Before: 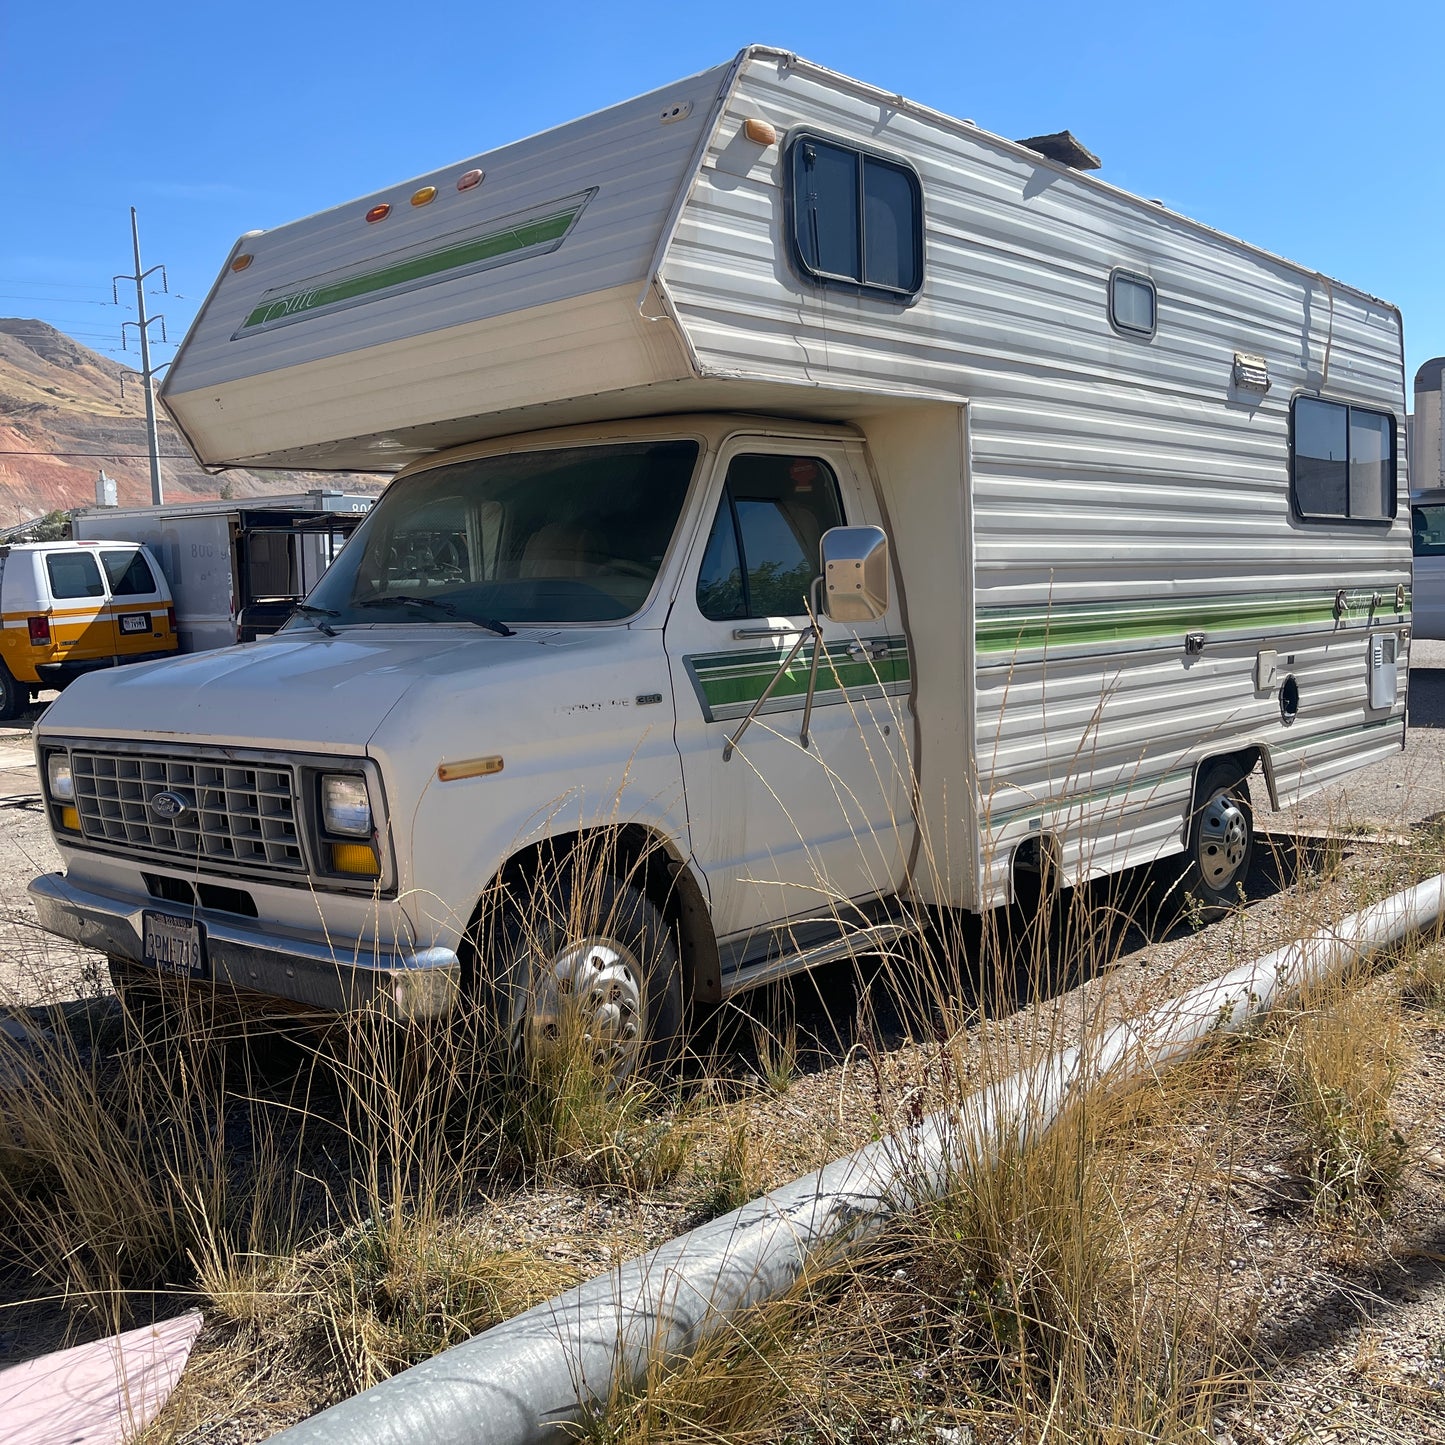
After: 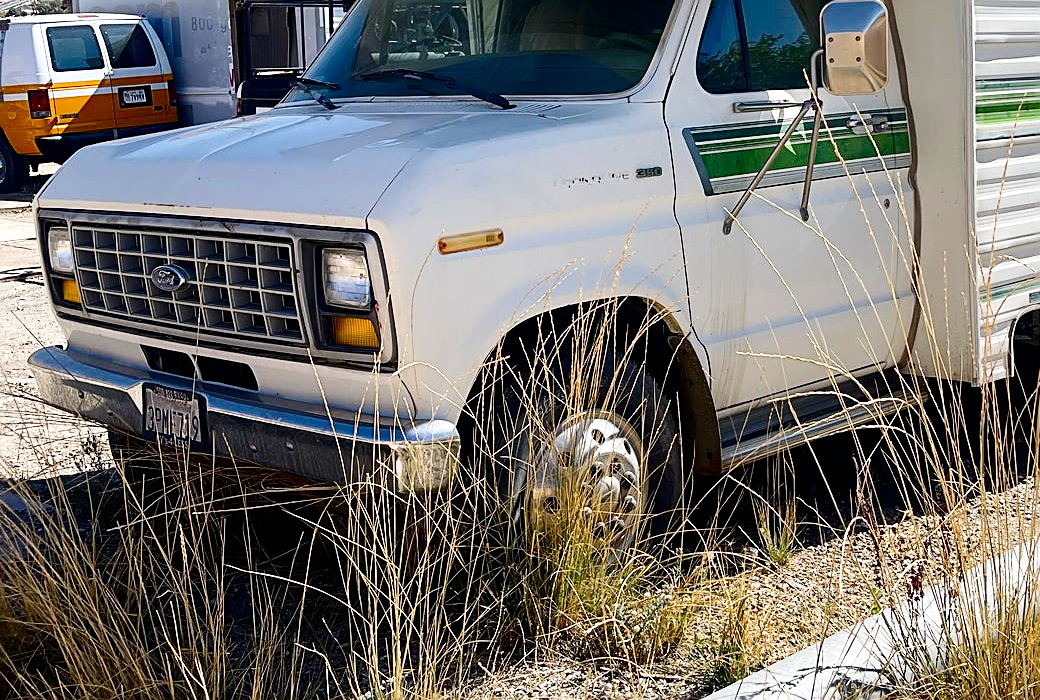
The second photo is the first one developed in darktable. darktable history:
sharpen: on, module defaults
base curve: curves: ch0 [(0, 0) (0.008, 0.007) (0.022, 0.029) (0.048, 0.089) (0.092, 0.197) (0.191, 0.399) (0.275, 0.534) (0.357, 0.65) (0.477, 0.78) (0.542, 0.833) (0.799, 0.973) (1, 1)], preserve colors none
crop: top 36.498%, right 27.964%, bottom 14.995%
contrast brightness saturation: contrast 0.12, brightness -0.12, saturation 0.2
